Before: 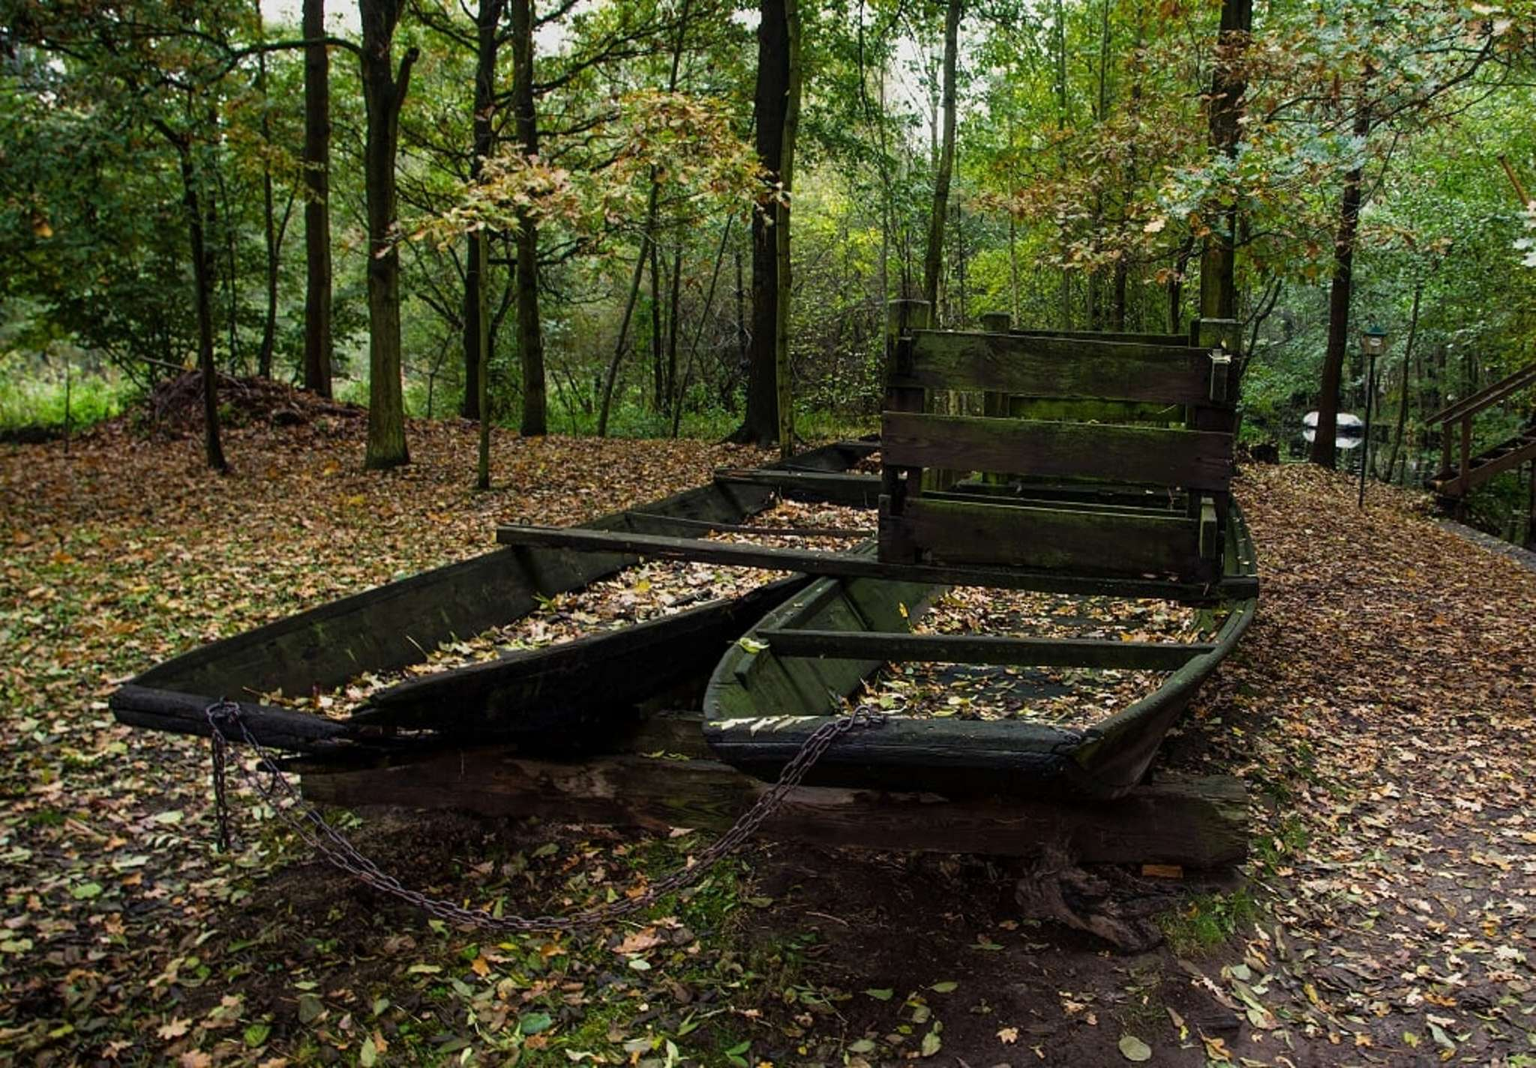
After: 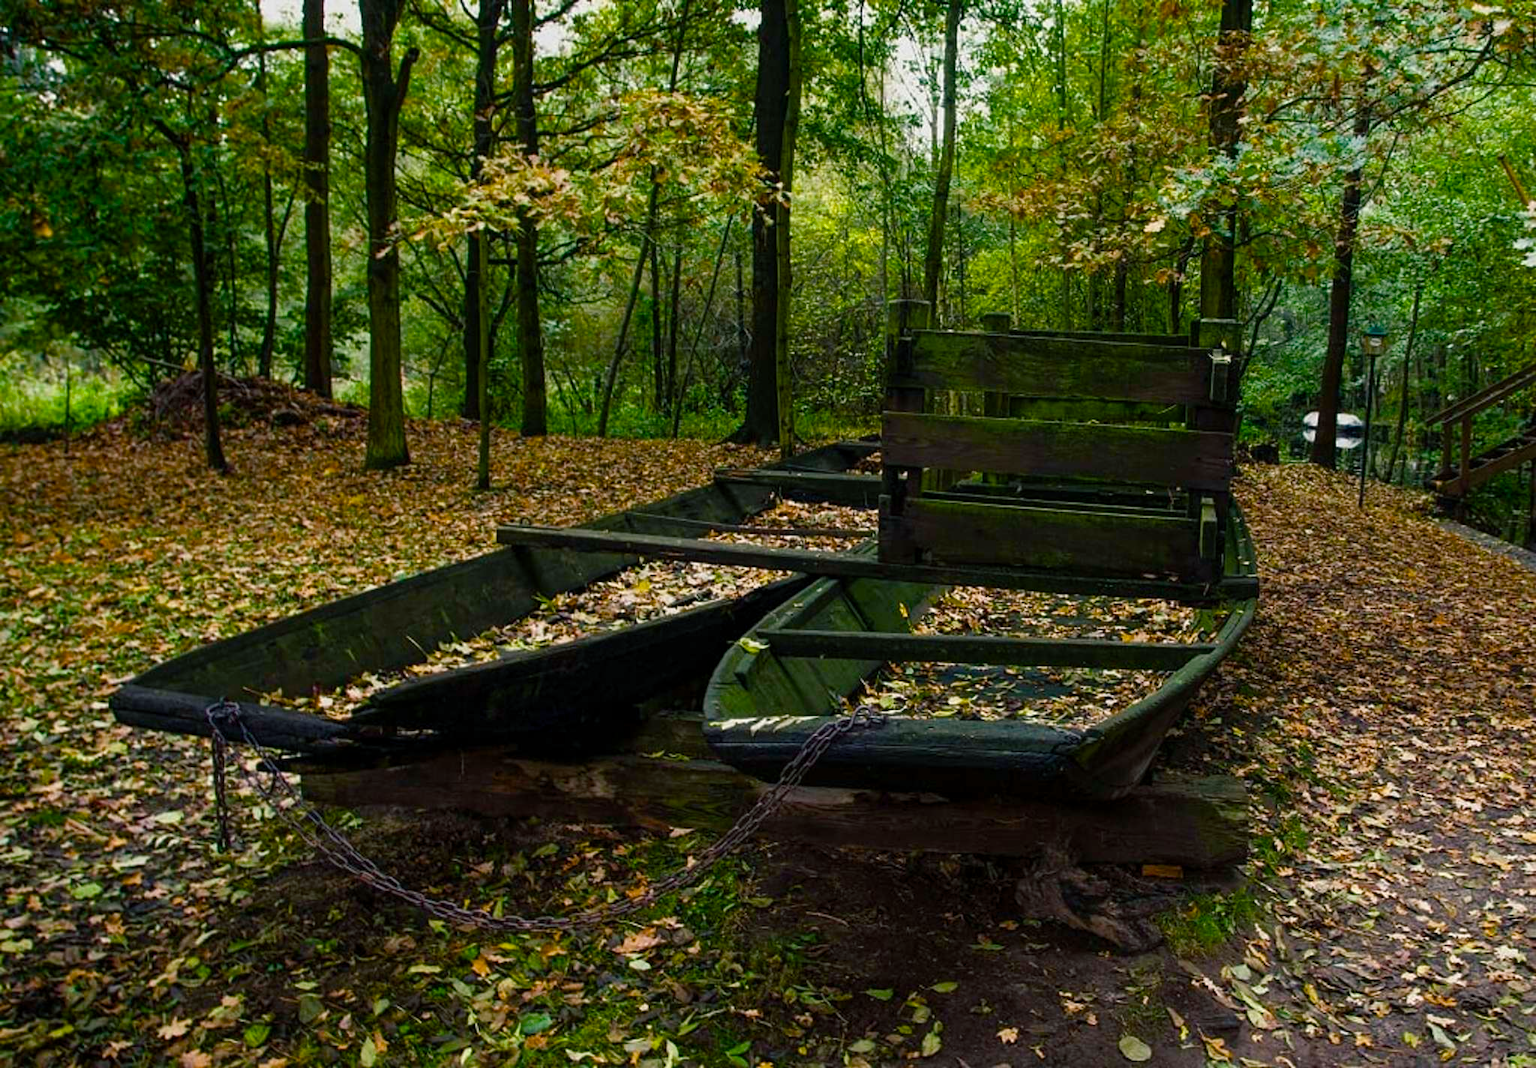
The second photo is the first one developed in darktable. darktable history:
levels: black 8.5%
color balance rgb: shadows lift › luminance -7.704%, shadows lift › chroma 2.186%, shadows lift › hue 202.89°, perceptual saturation grading › global saturation 35.131%, perceptual saturation grading › highlights -24.8%, perceptual saturation grading › shadows 49.985%
